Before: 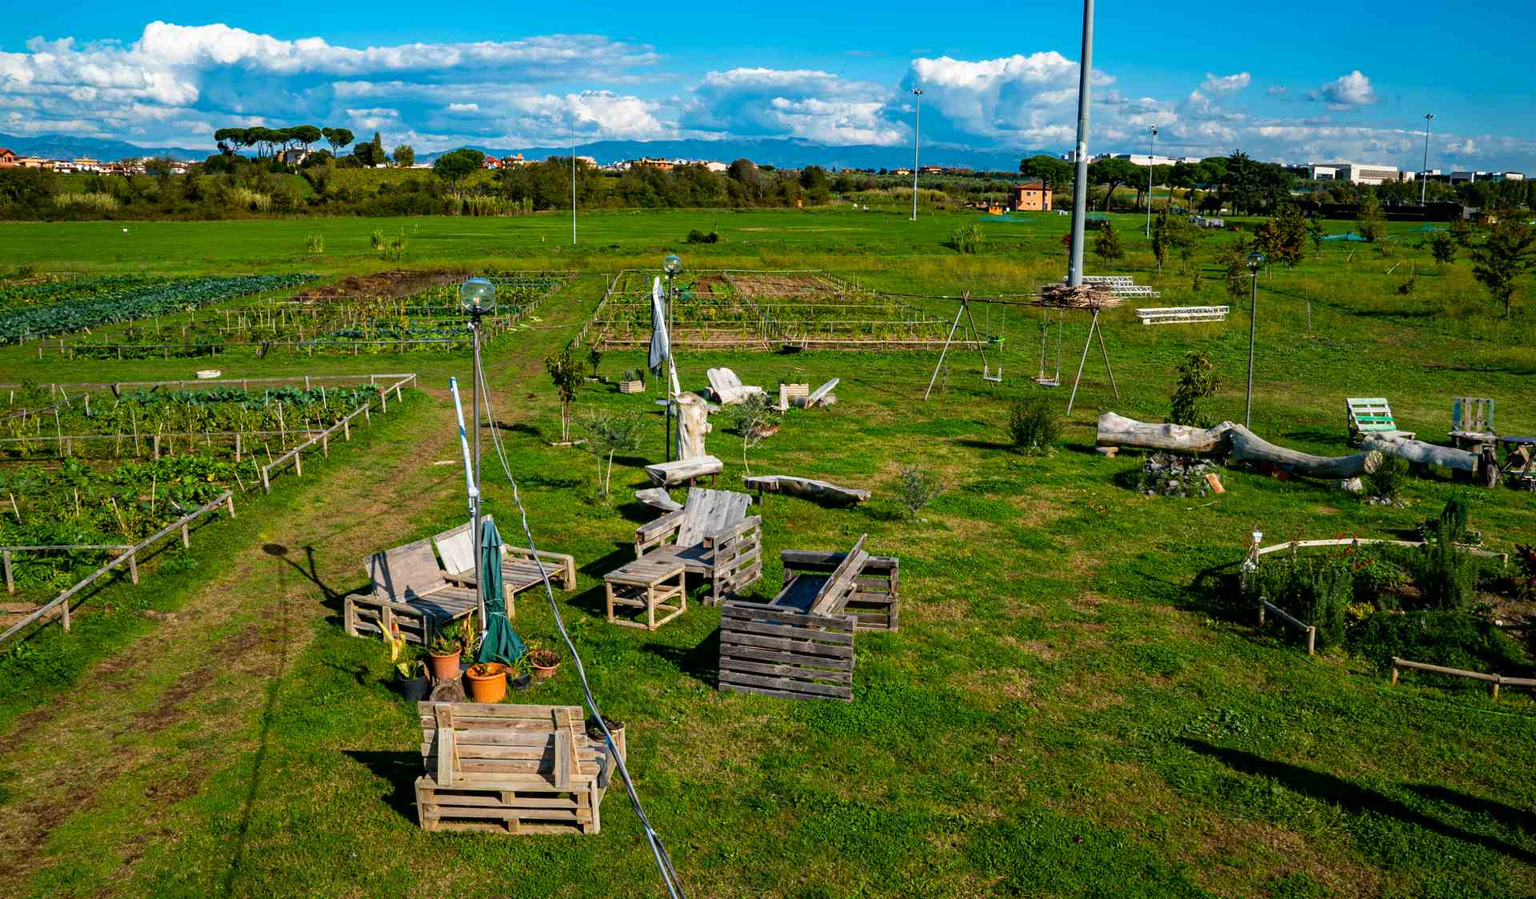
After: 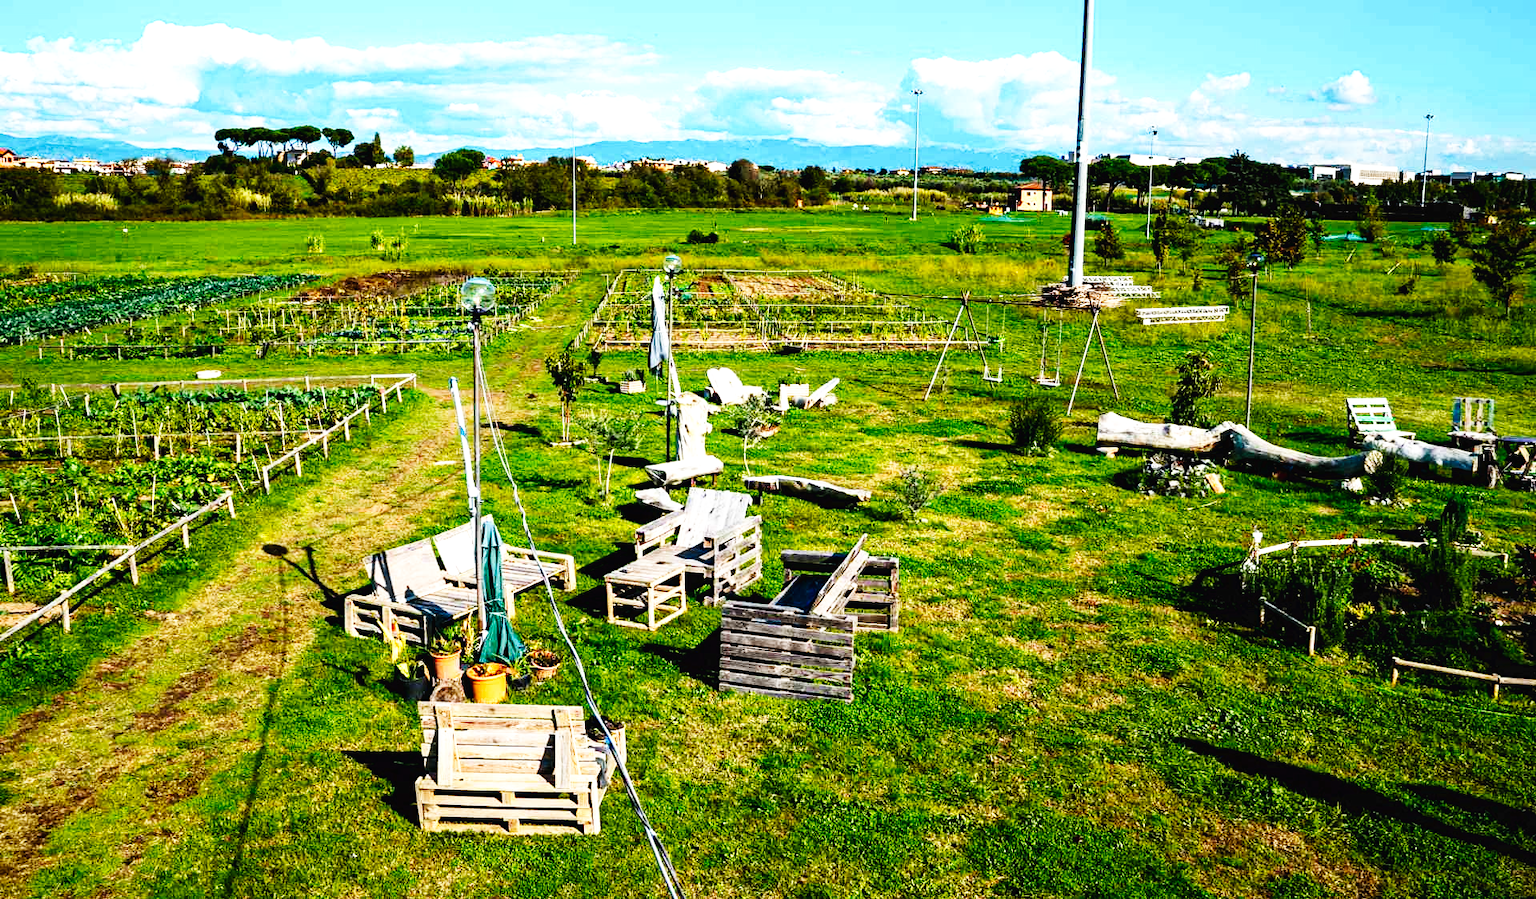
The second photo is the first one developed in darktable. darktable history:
tone equalizer: -8 EV -0.75 EV, -7 EV -0.7 EV, -6 EV -0.6 EV, -5 EV -0.4 EV, -3 EV 0.4 EV, -2 EV 0.6 EV, -1 EV 0.7 EV, +0 EV 0.75 EV, edges refinement/feathering 500, mask exposure compensation -1.57 EV, preserve details no
base curve: curves: ch0 [(0, 0.003) (0.001, 0.002) (0.006, 0.004) (0.02, 0.022) (0.048, 0.086) (0.094, 0.234) (0.162, 0.431) (0.258, 0.629) (0.385, 0.8) (0.548, 0.918) (0.751, 0.988) (1, 1)], preserve colors none
